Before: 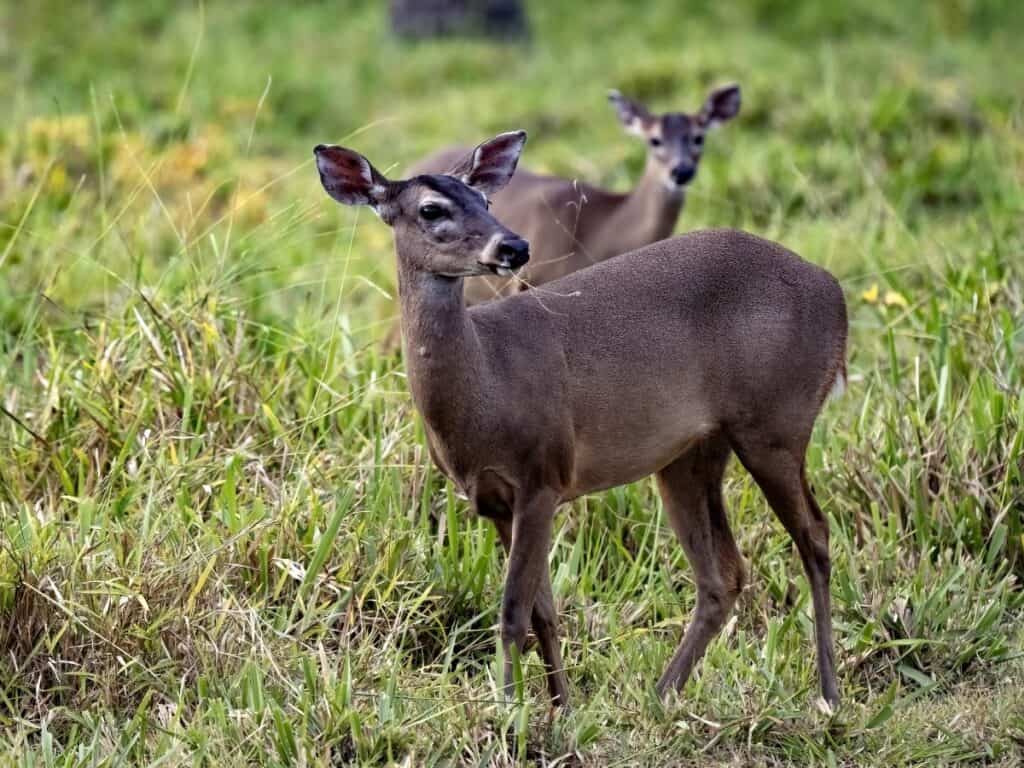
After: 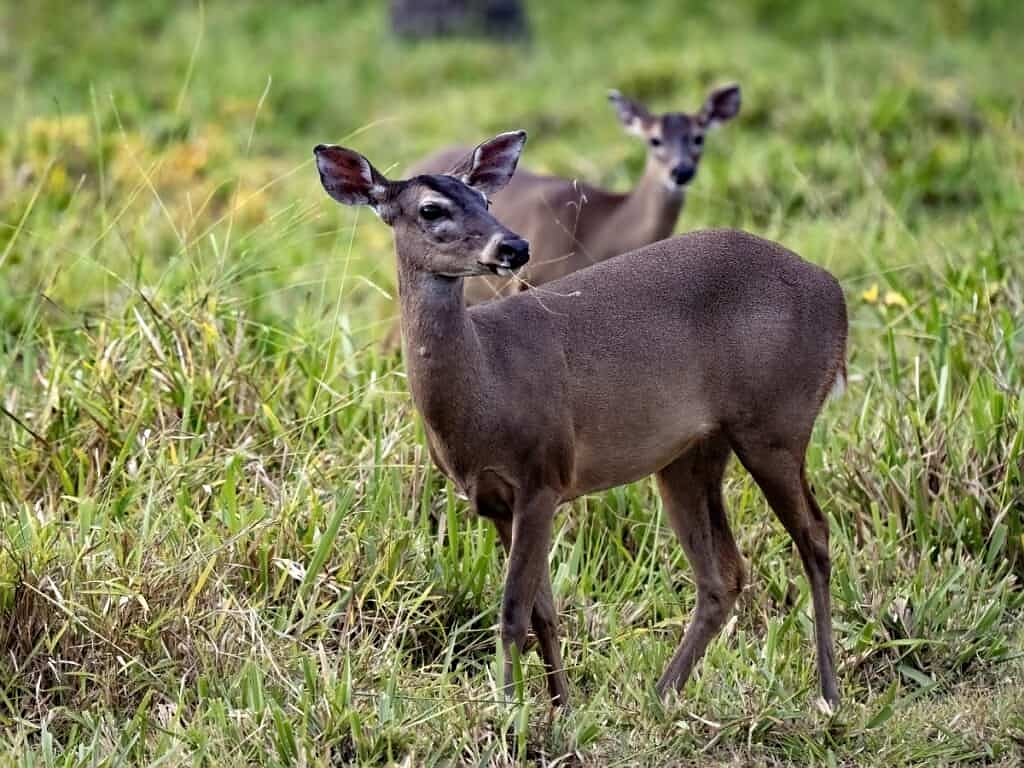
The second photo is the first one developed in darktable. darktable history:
sharpen: radius 1.004
